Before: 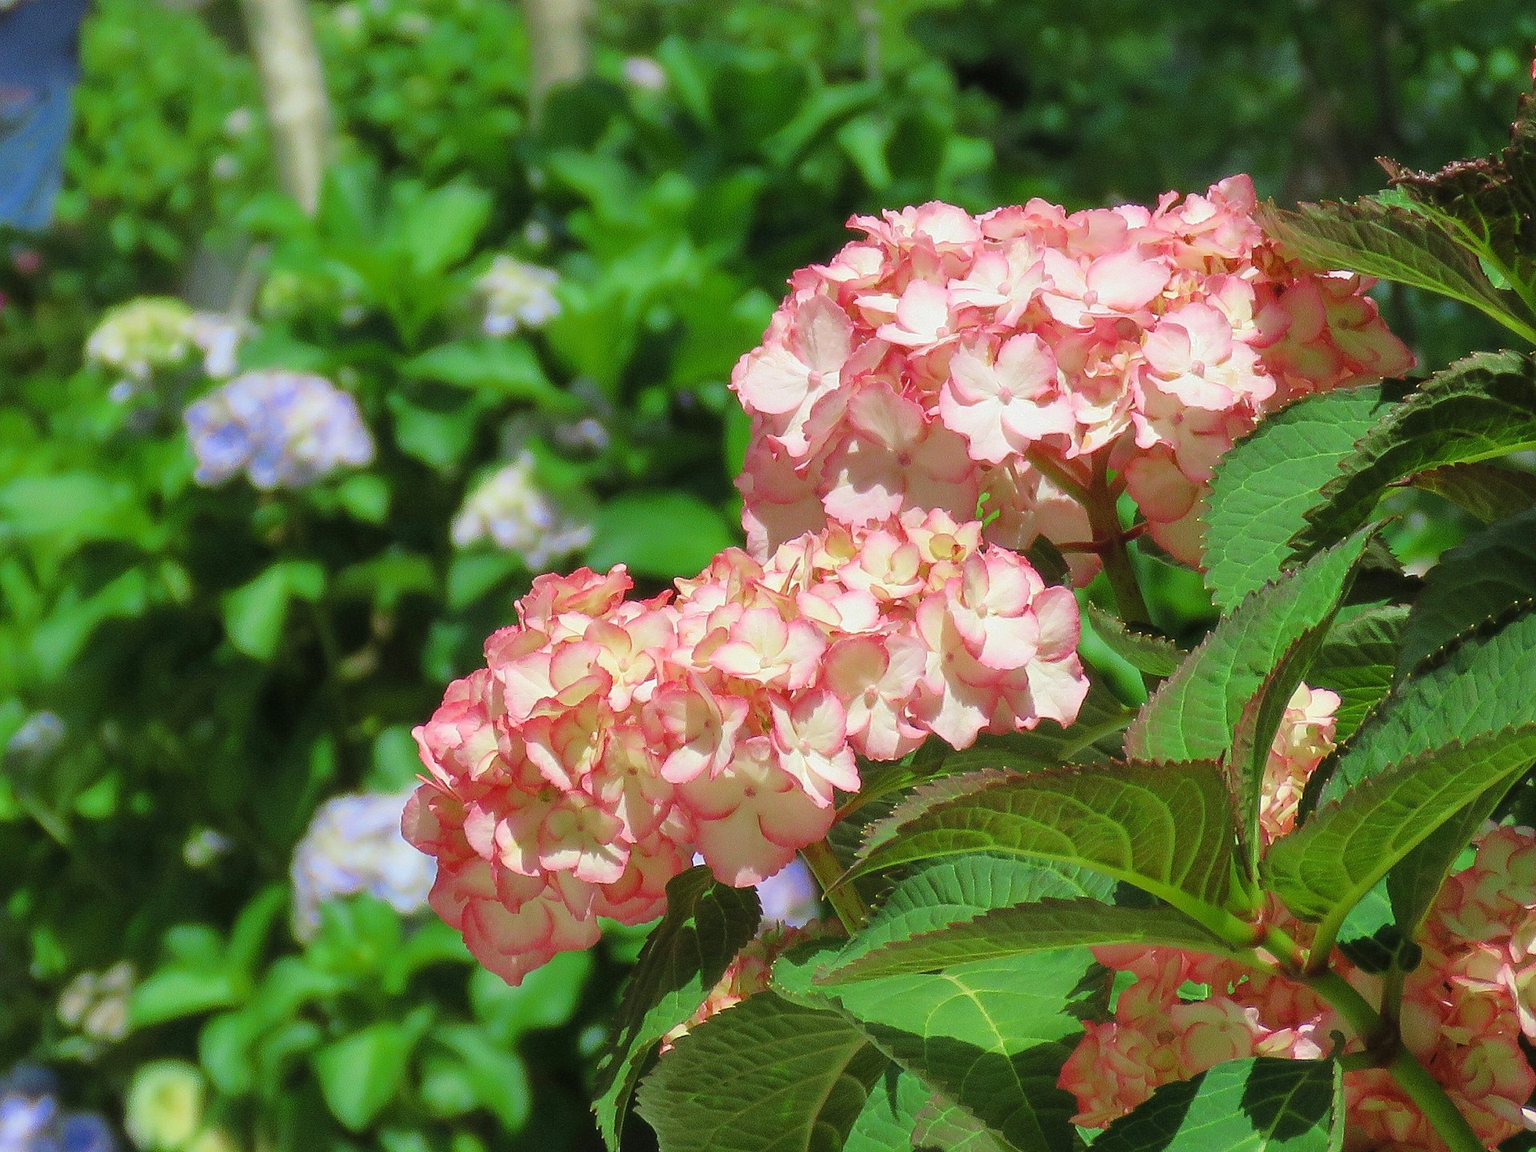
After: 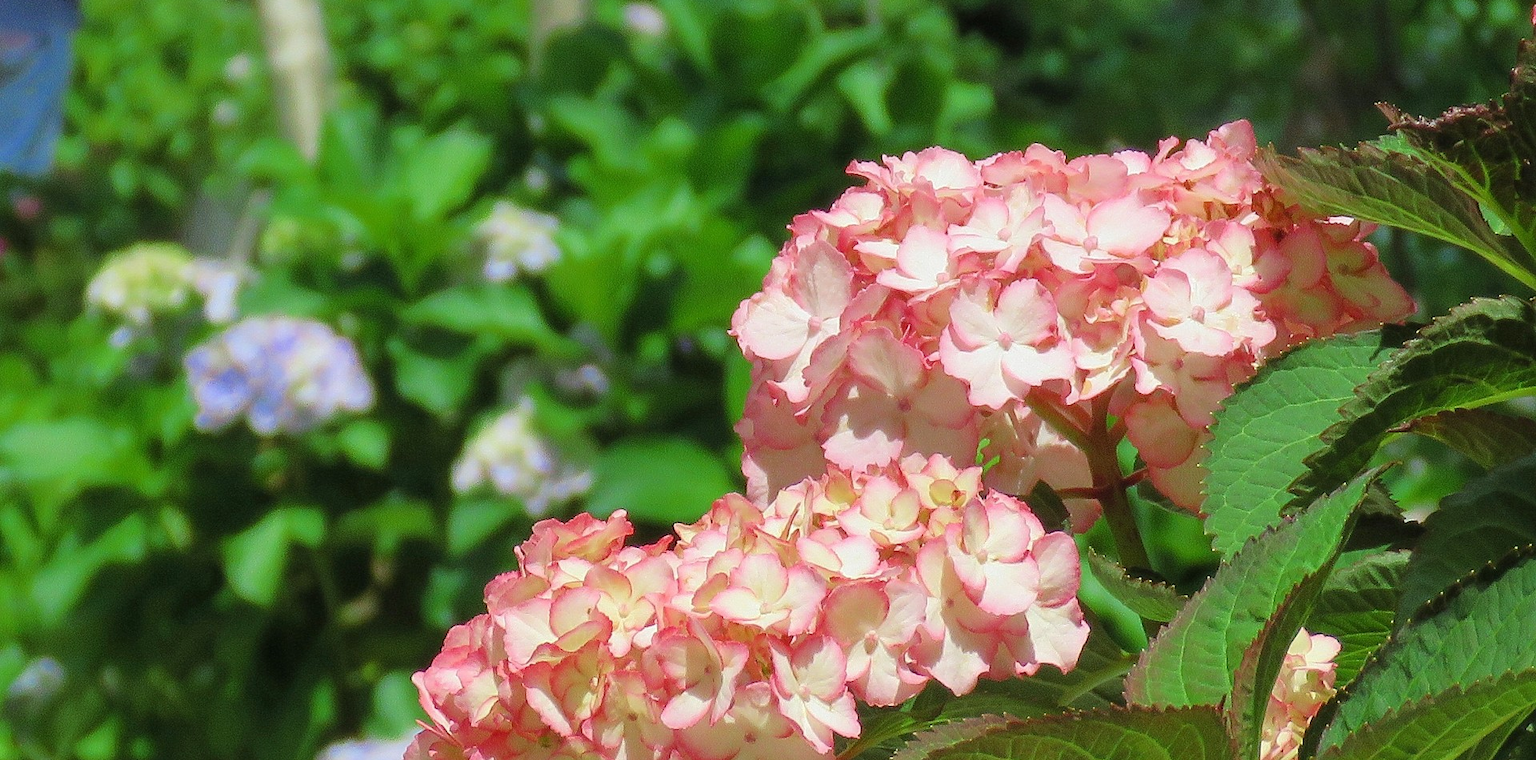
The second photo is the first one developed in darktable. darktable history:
crop and rotate: top 4.756%, bottom 29.136%
